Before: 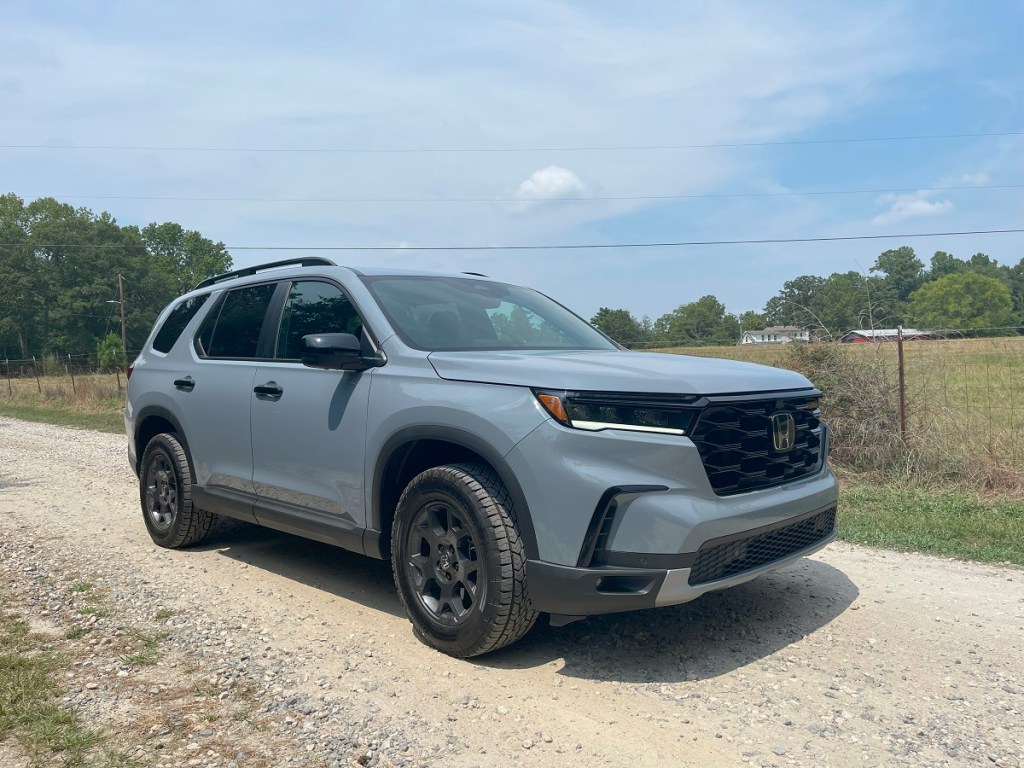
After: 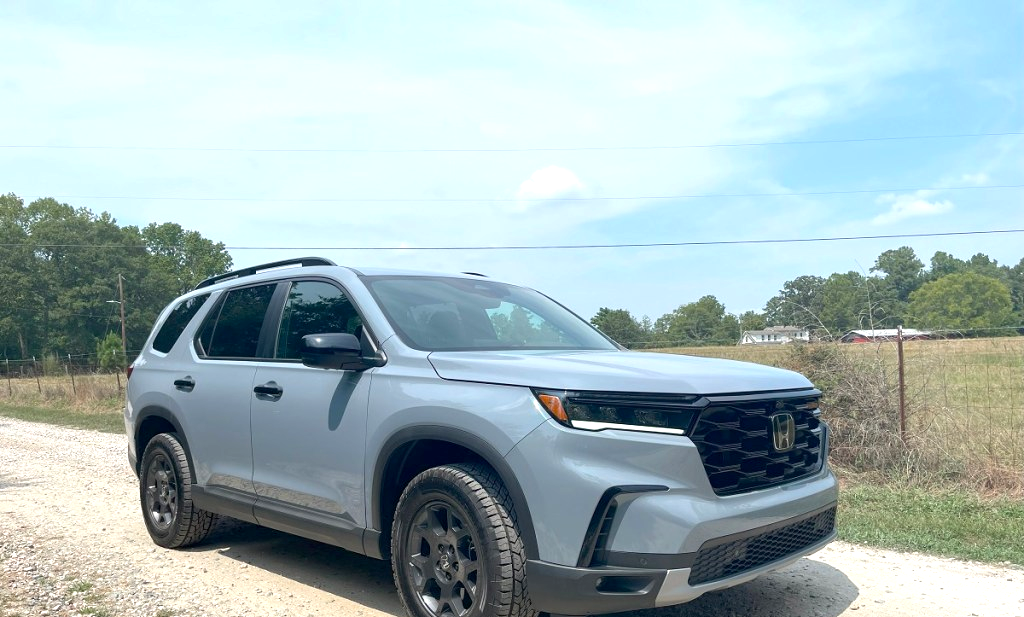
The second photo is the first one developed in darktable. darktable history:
color zones: curves: ch0 [(0, 0.5) (0.143, 0.5) (0.286, 0.456) (0.429, 0.5) (0.571, 0.5) (0.714, 0.5) (0.857, 0.5) (1, 0.5)]; ch1 [(0, 0.5) (0.143, 0.5) (0.286, 0.422) (0.429, 0.5) (0.571, 0.5) (0.714, 0.5) (0.857, 0.5) (1, 0.5)]
crop: bottom 19.644%
exposure: black level correction 0.001, exposure 0.675 EV, compensate highlight preservation false
